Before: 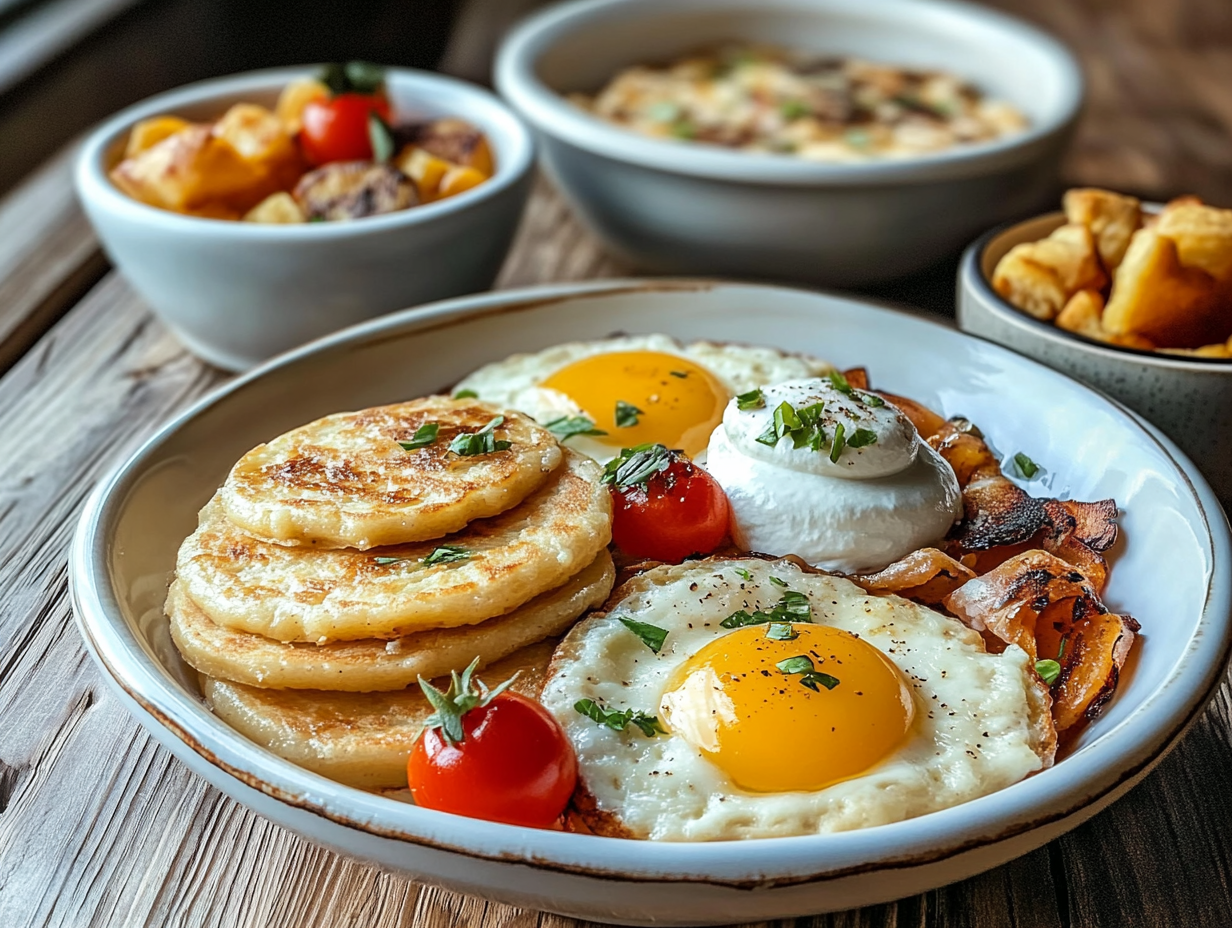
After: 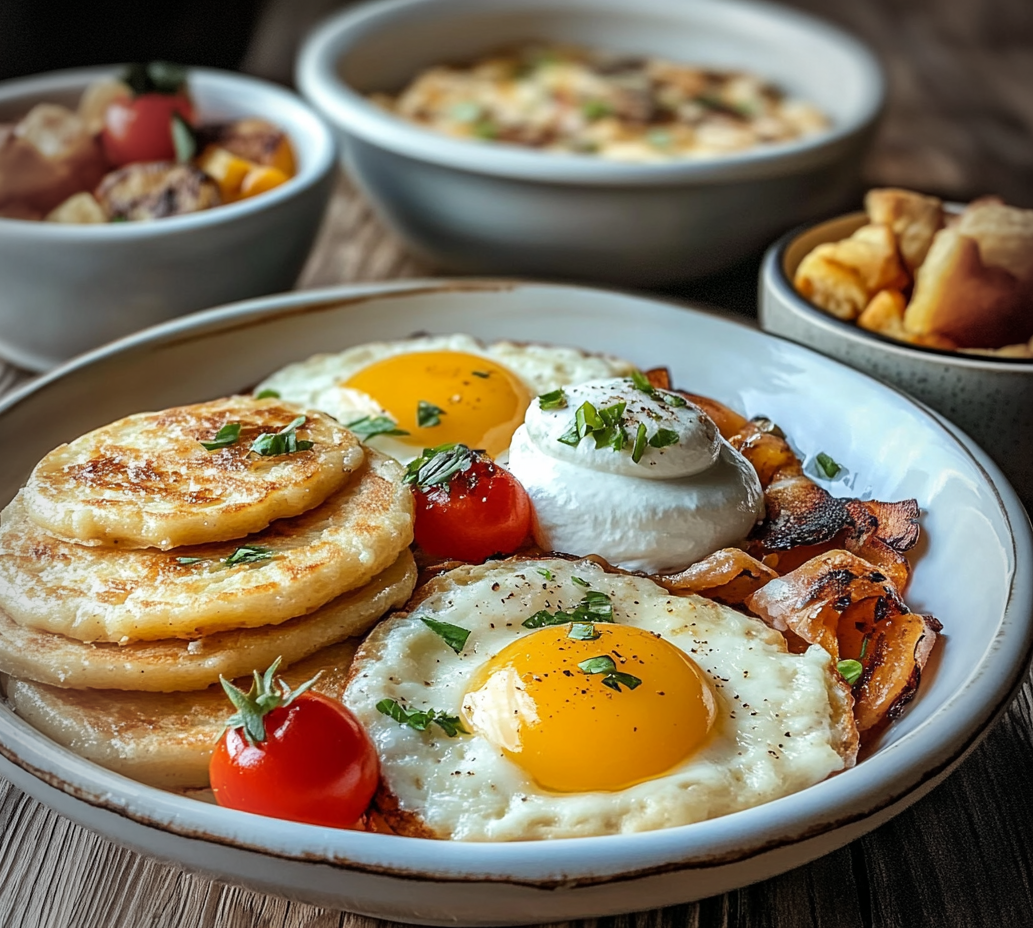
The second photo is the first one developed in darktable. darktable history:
crop: left 16.145%
vignetting: fall-off radius 31.48%, brightness -0.472
